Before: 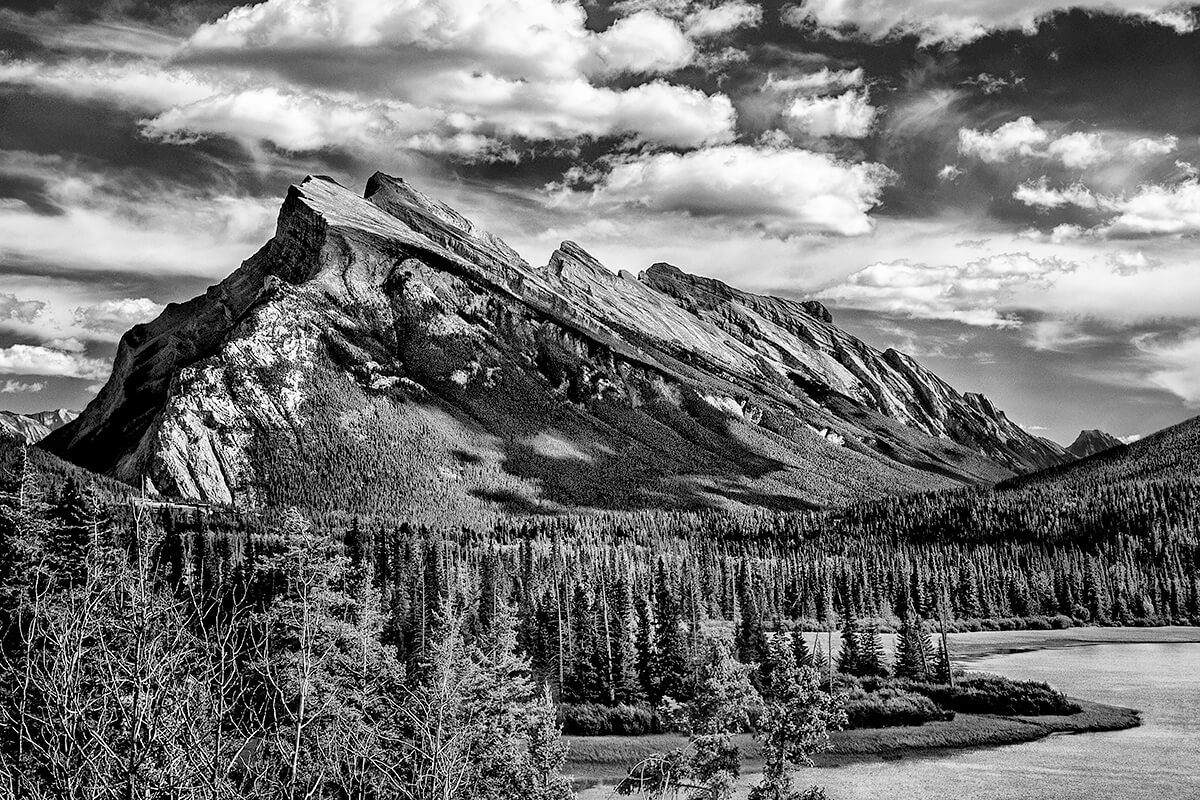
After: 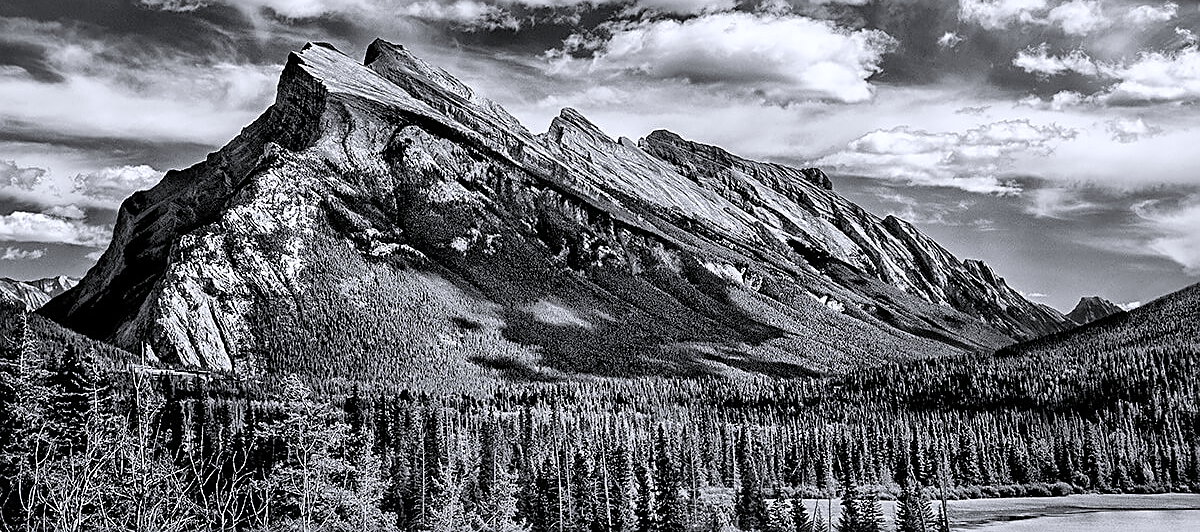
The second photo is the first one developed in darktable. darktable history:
white balance: red 0.984, blue 1.059
crop: top 16.727%, bottom 16.727%
sharpen: on, module defaults
